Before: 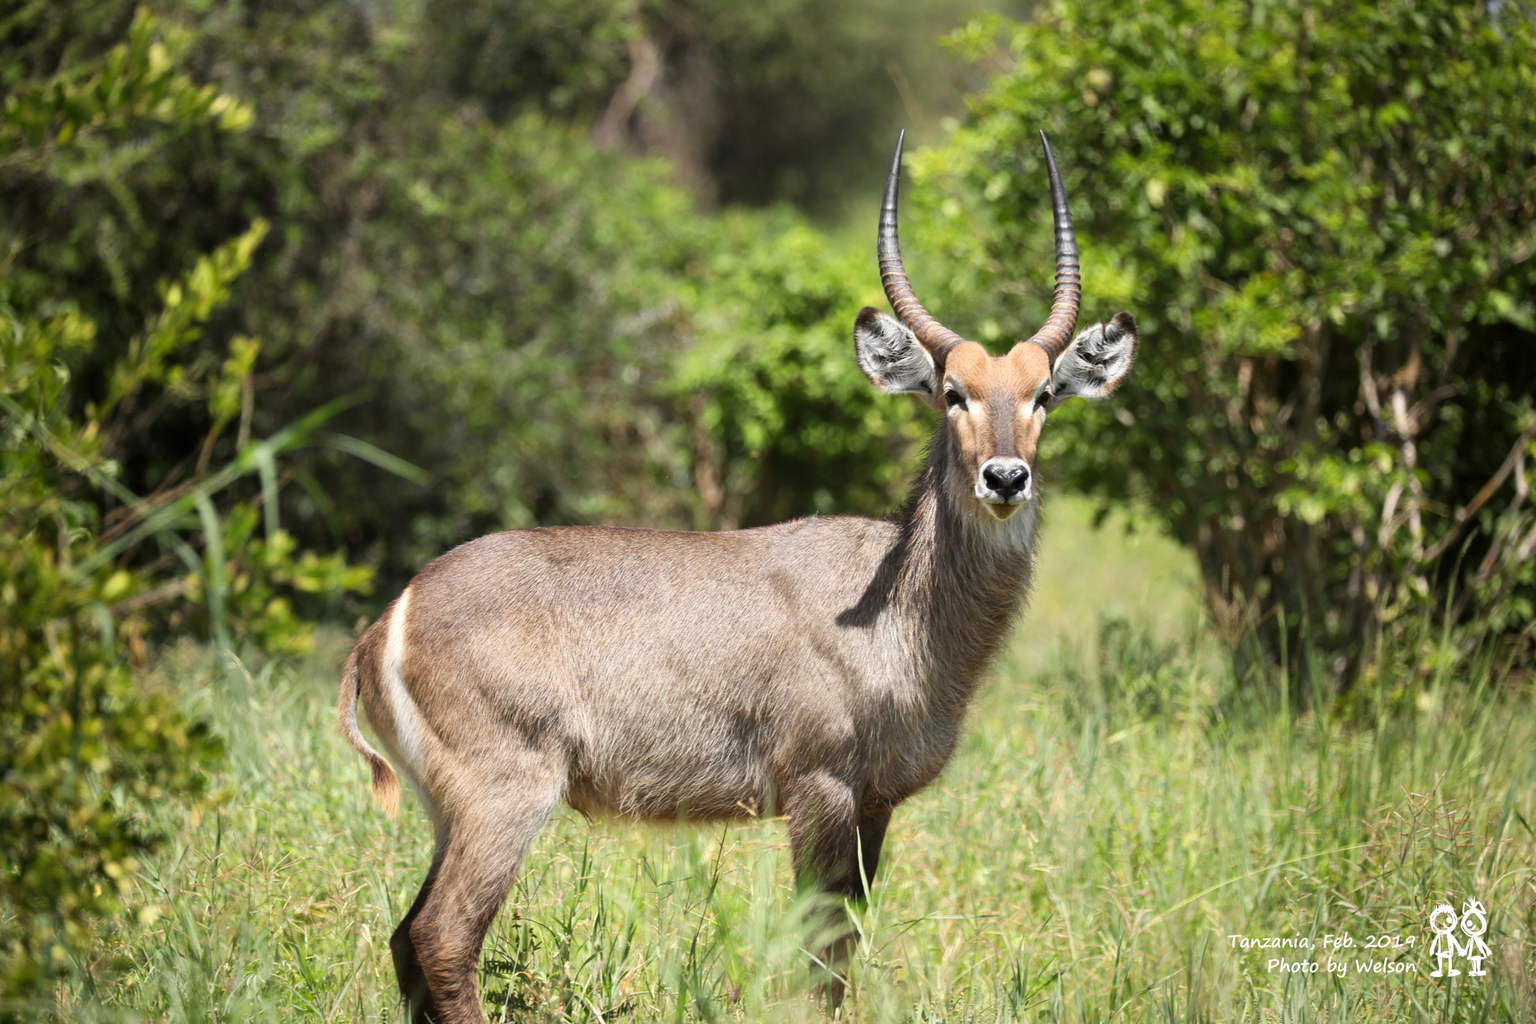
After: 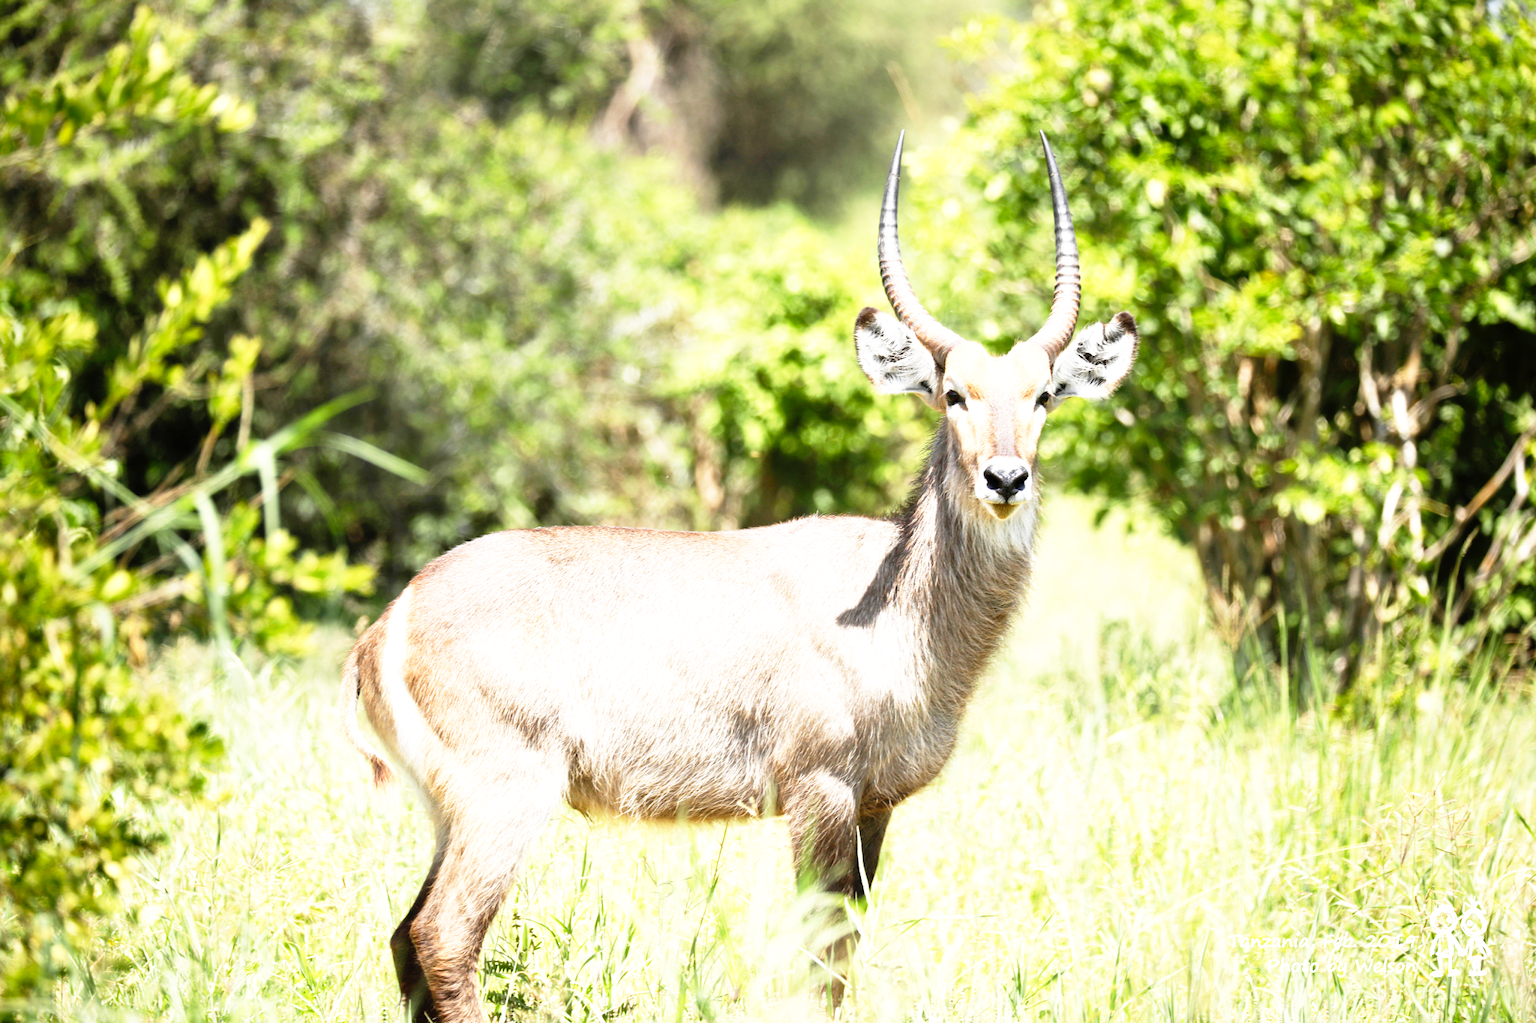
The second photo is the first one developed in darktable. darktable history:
exposure: black level correction 0, exposure 0.7 EV, compensate highlight preservation false
base curve: curves: ch0 [(0, 0) (0.012, 0.01) (0.073, 0.168) (0.31, 0.711) (0.645, 0.957) (1, 1)], preserve colors none
